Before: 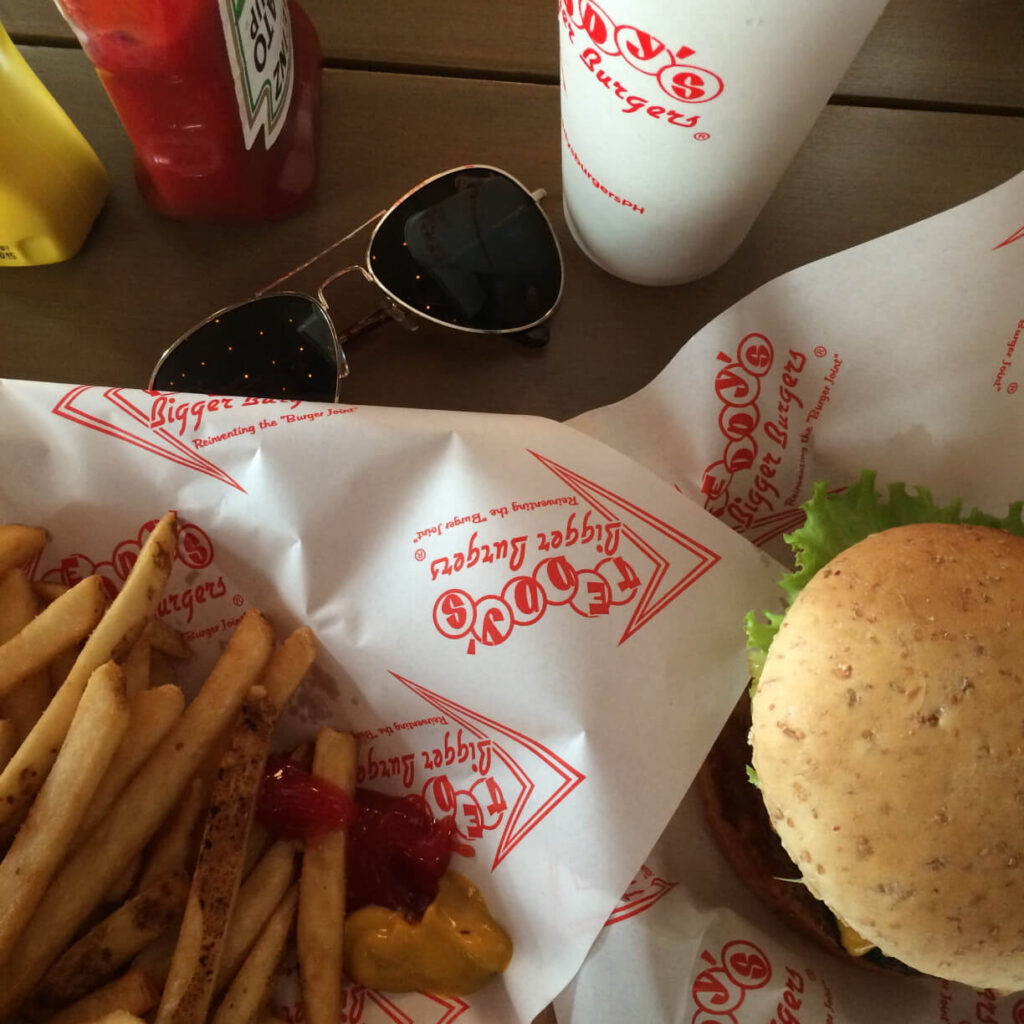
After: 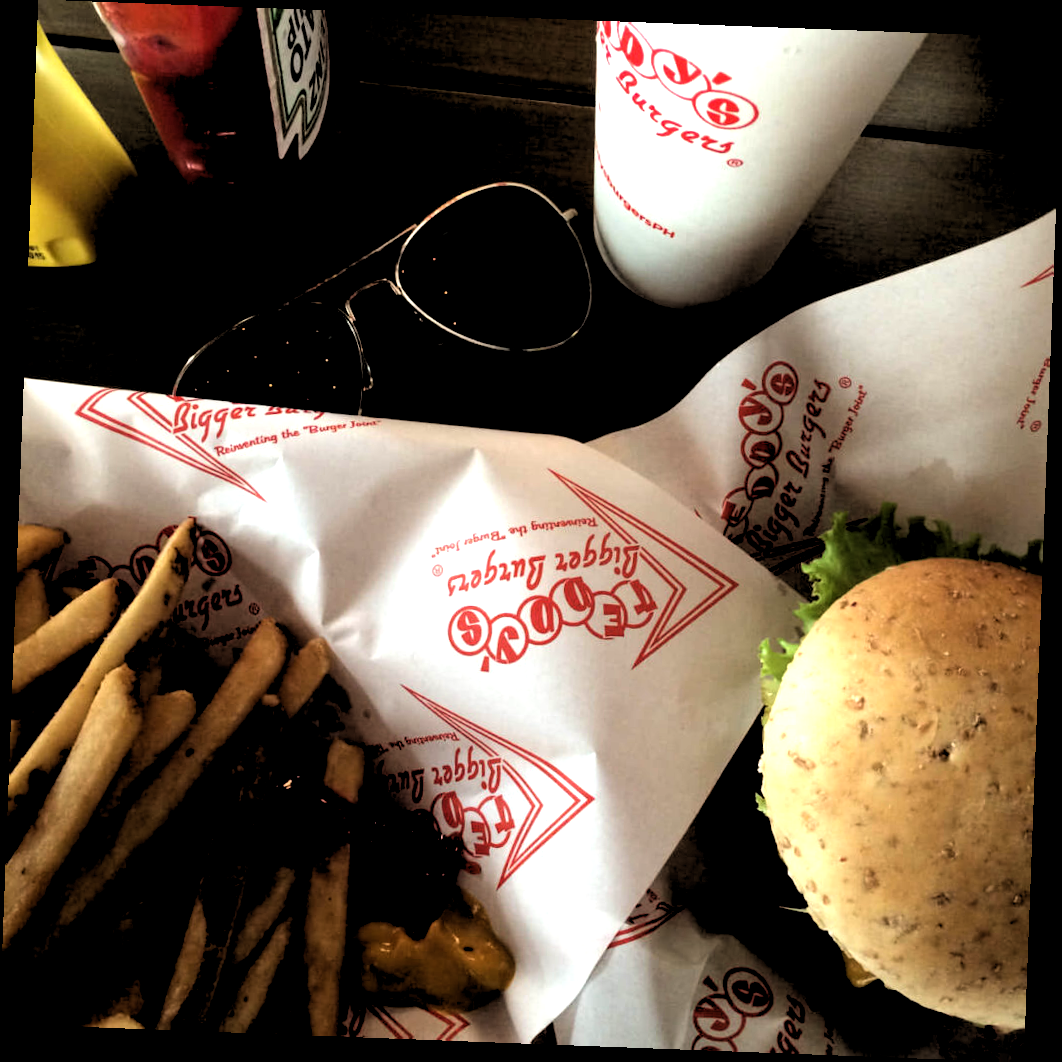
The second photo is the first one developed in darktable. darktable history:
tone equalizer: -8 EV -0.75 EV, -7 EV -0.7 EV, -6 EV -0.6 EV, -5 EV -0.4 EV, -3 EV 0.4 EV, -2 EV 0.6 EV, -1 EV 0.7 EV, +0 EV 0.75 EV, edges refinement/feathering 500, mask exposure compensation -1.57 EV, preserve details no
rotate and perspective: rotation 2.17°, automatic cropping off
rgb levels: levels [[0.034, 0.472, 0.904], [0, 0.5, 1], [0, 0.5, 1]]
